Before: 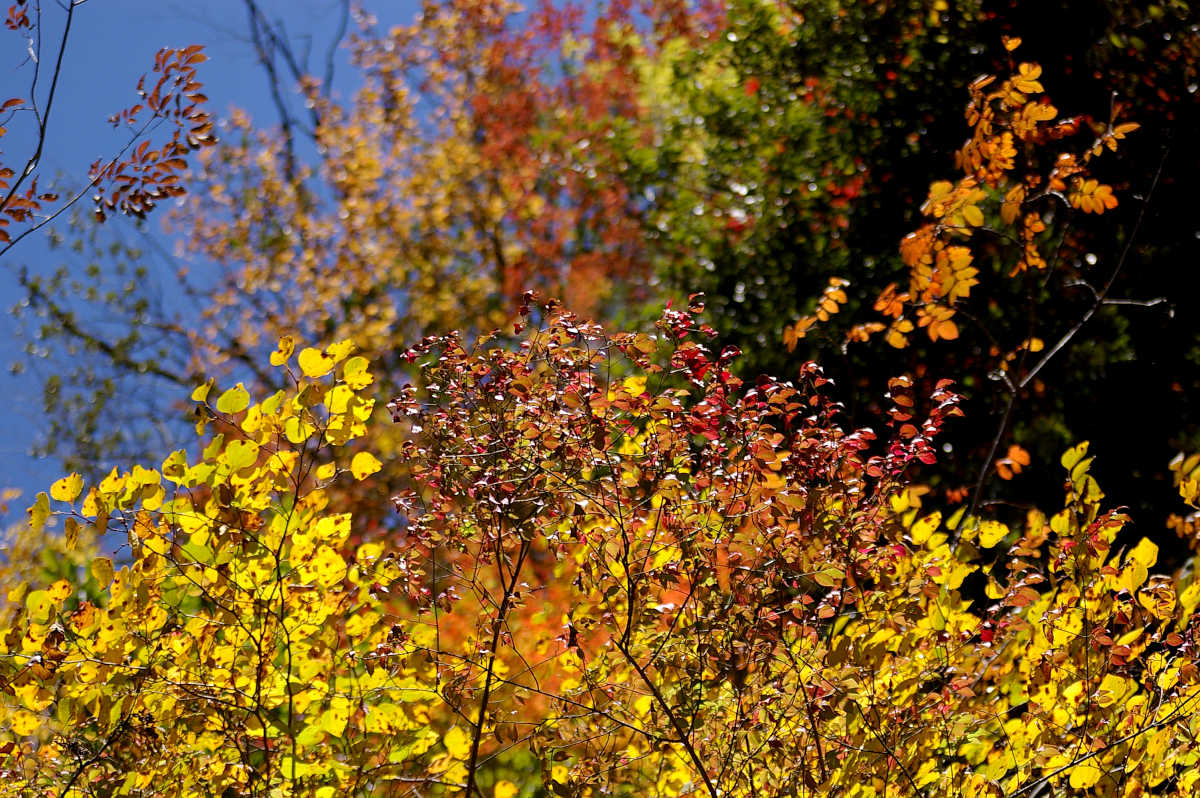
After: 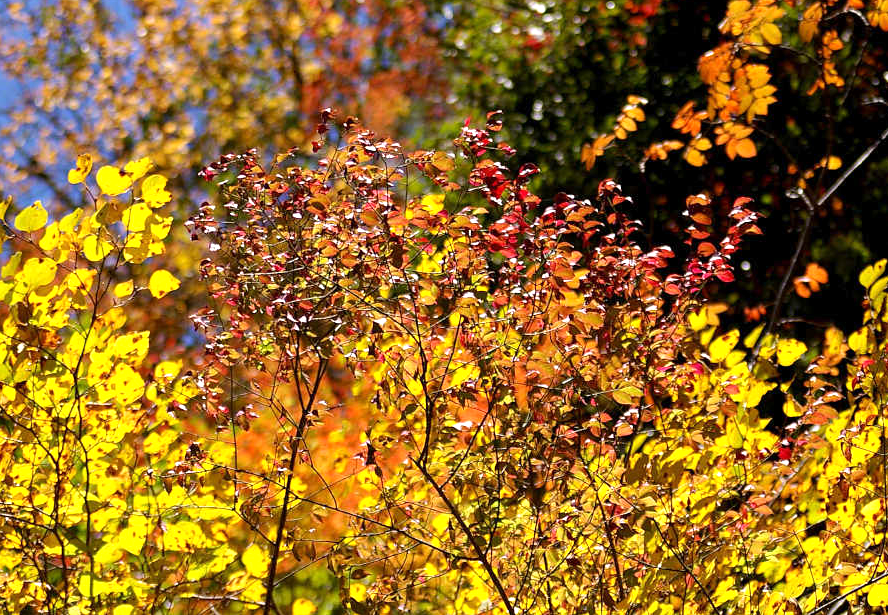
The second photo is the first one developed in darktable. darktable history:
crop: left 16.871%, top 22.857%, right 9.116%
exposure: exposure 0.6 EV, compensate highlight preservation false
